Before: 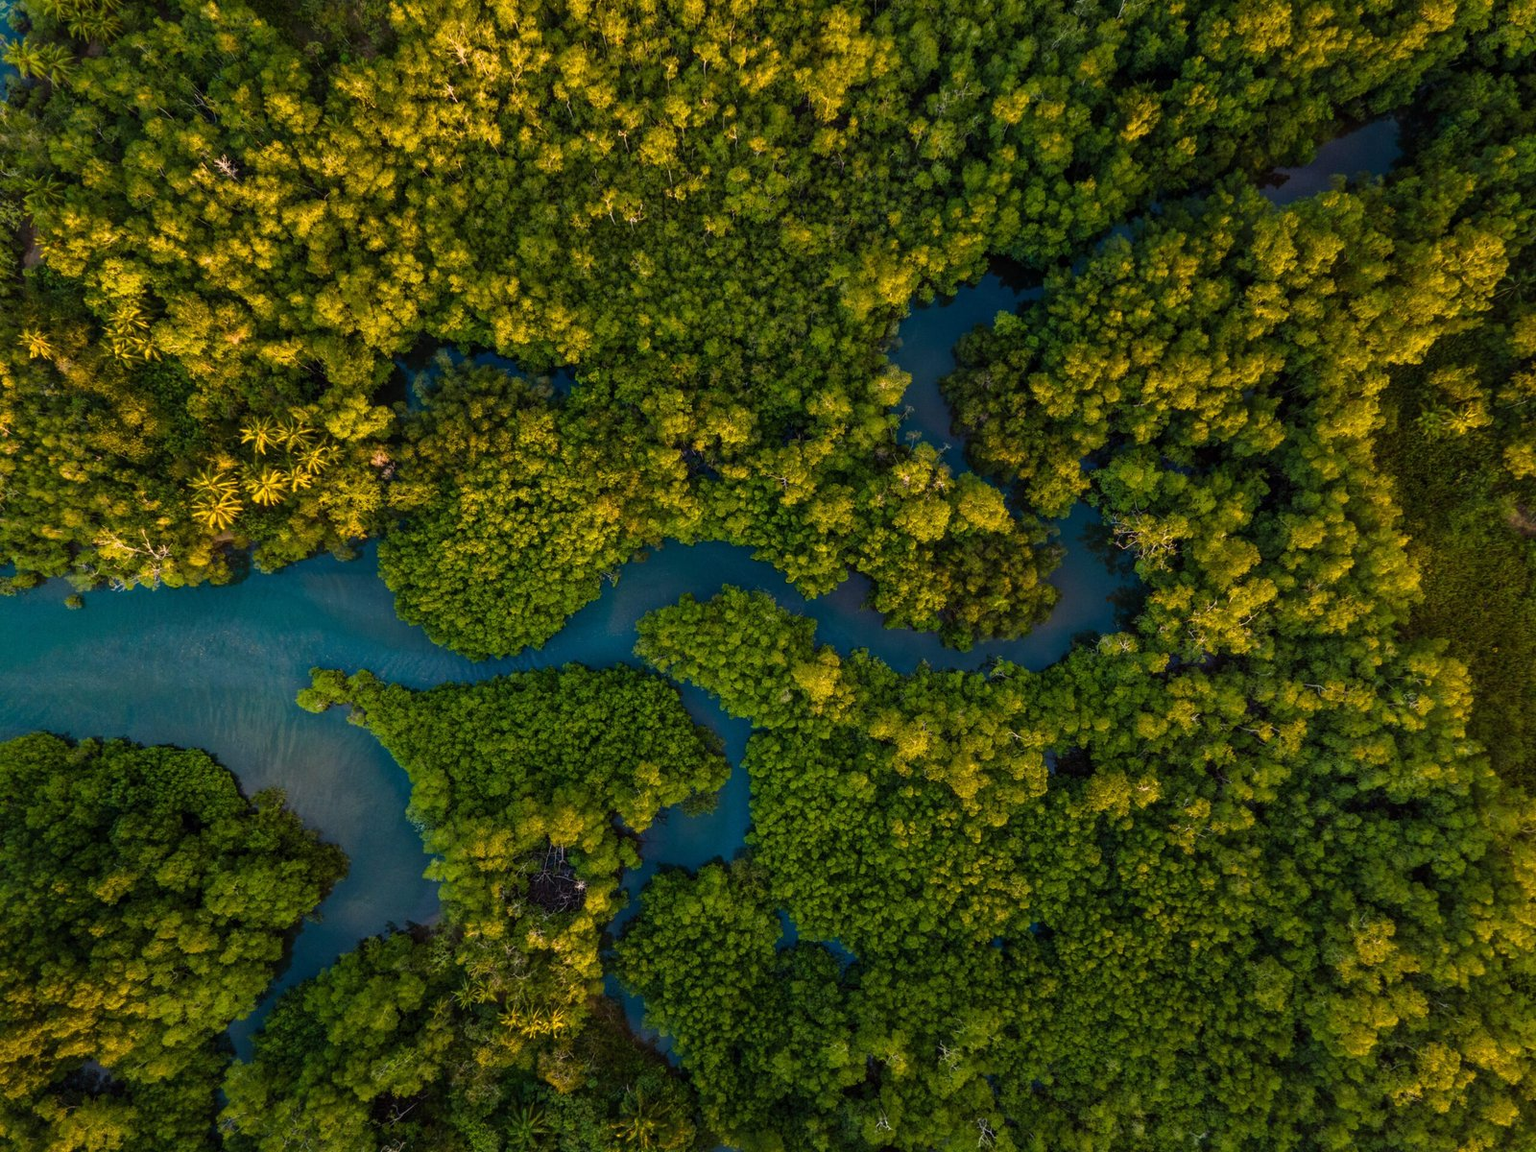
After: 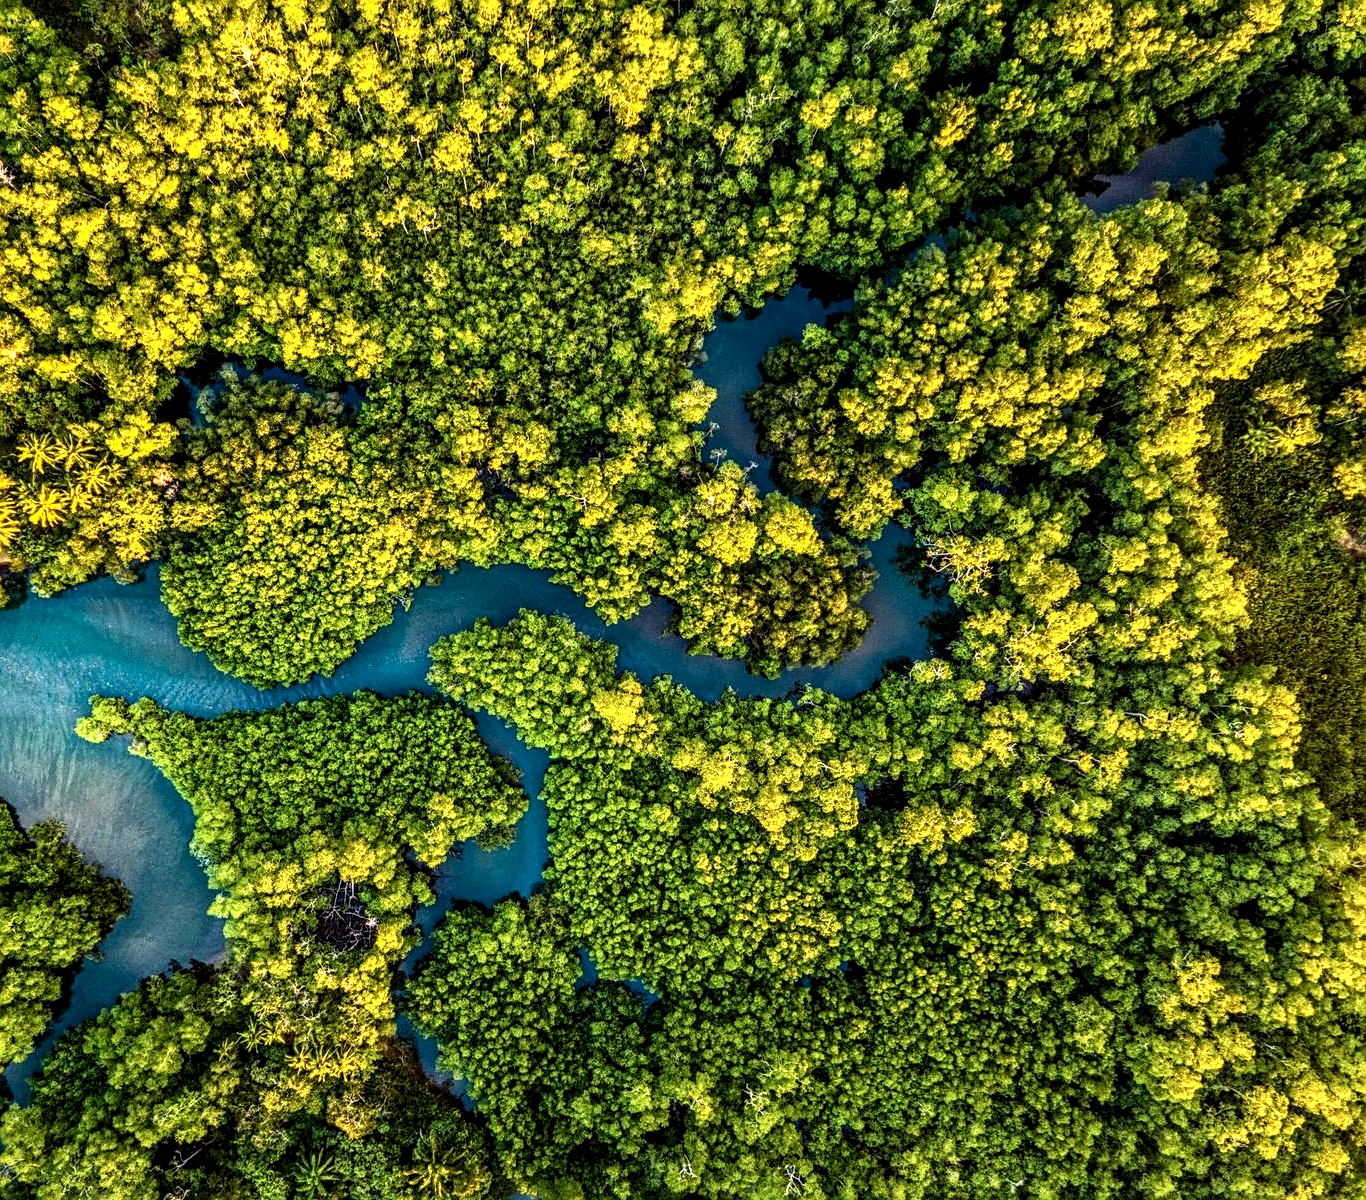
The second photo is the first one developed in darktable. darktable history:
crop and rotate: left 14.618%
contrast brightness saturation: contrast 0.201, brightness 0.162, saturation 0.223
exposure: black level correction 0, exposure 0.692 EV, compensate highlight preservation false
sharpen: on, module defaults
local contrast: highlights 22%, detail 197%
